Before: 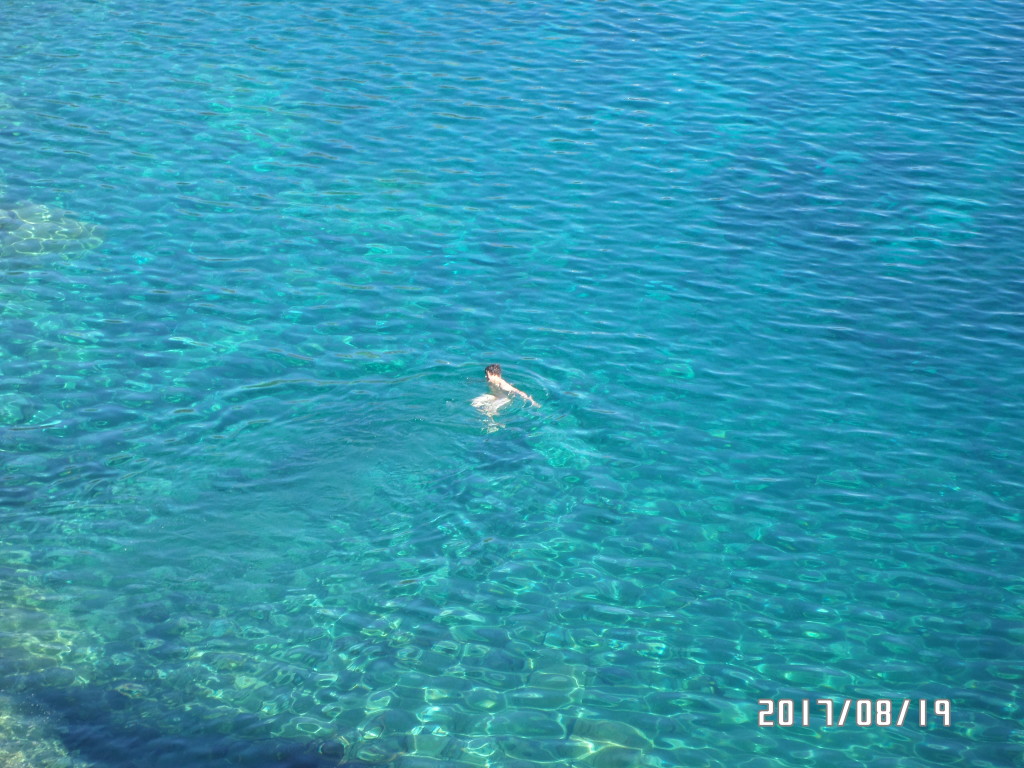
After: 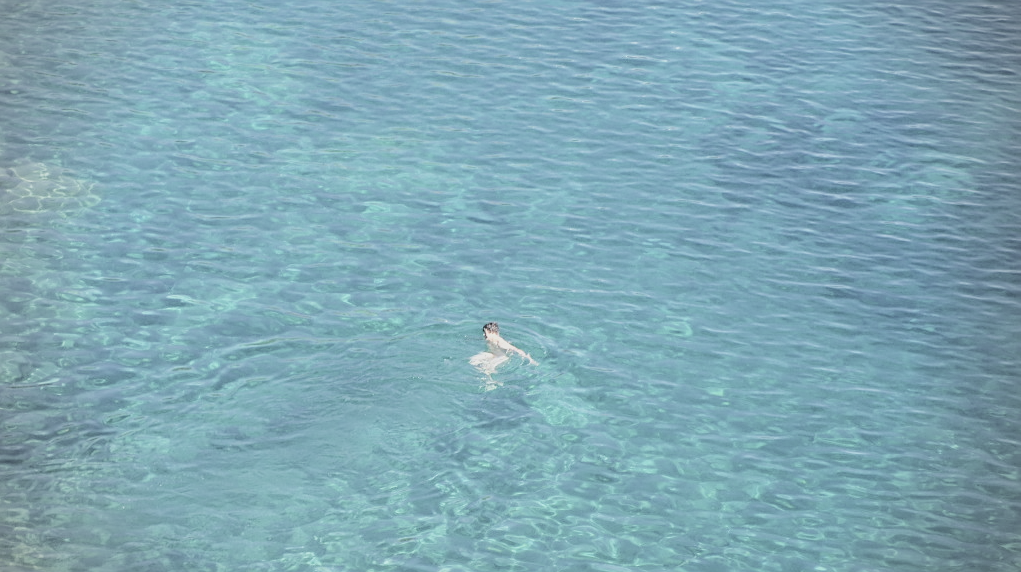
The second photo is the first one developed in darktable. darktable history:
exposure: black level correction 0.003, exposure 0.147 EV, compensate highlight preservation false
sharpen: on, module defaults
tone equalizer: -8 EV -0.423 EV, -7 EV -0.424 EV, -6 EV -0.307 EV, -5 EV -0.261 EV, -3 EV 0.252 EV, -2 EV 0.331 EV, -1 EV 0.364 EV, +0 EV 0.447 EV, edges refinement/feathering 500, mask exposure compensation -1.57 EV, preserve details no
crop: left 0.281%, top 5.504%, bottom 19.895%
filmic rgb: middle gray luminance 17.8%, black relative exposure -7.51 EV, white relative exposure 8.47 EV, target black luminance 0%, hardness 2.23, latitude 17.58%, contrast 0.893, highlights saturation mix 4.69%, shadows ↔ highlights balance 10.4%, color science v5 (2021), contrast in shadows safe, contrast in highlights safe
contrast brightness saturation: brightness 0.189, saturation -0.515
local contrast: highlights 28%, shadows 75%, midtone range 0.75
vignetting: brightness -0.528, saturation -0.505
